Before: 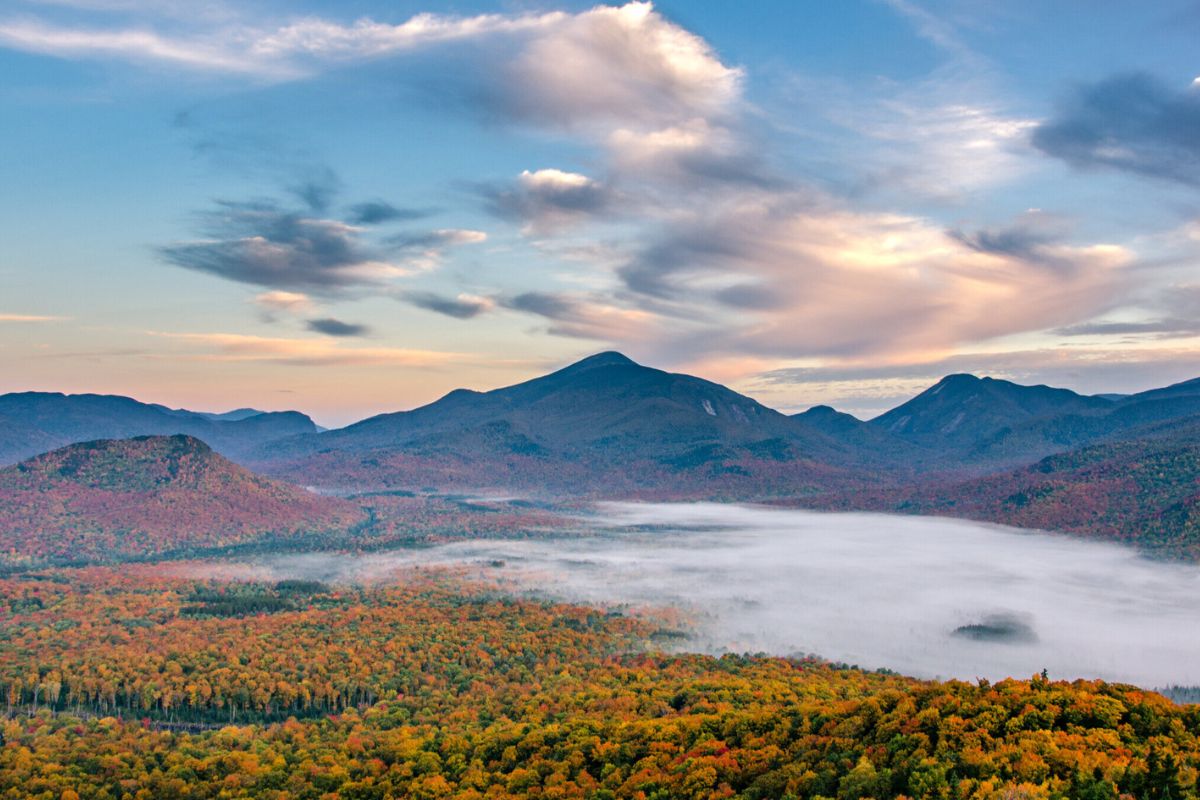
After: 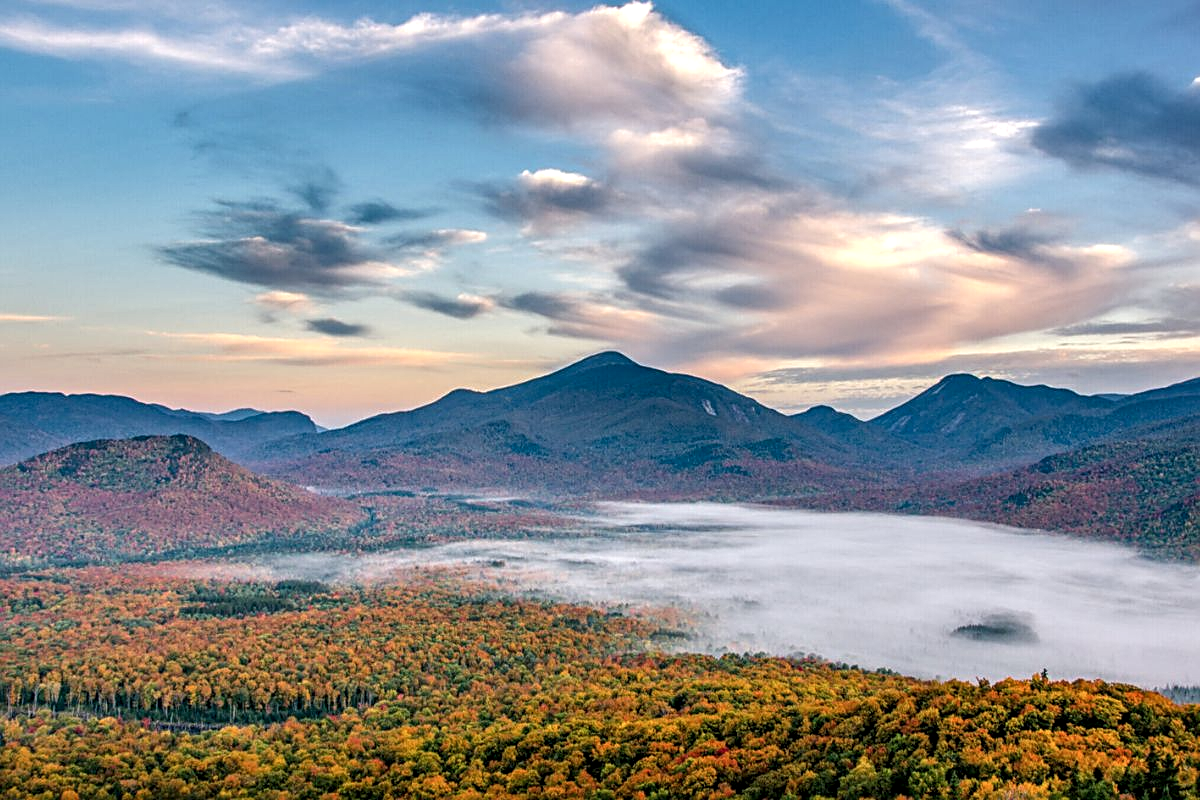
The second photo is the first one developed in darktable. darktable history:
sharpen: on, module defaults
local contrast: highlights 61%, detail 143%, midtone range 0.432
